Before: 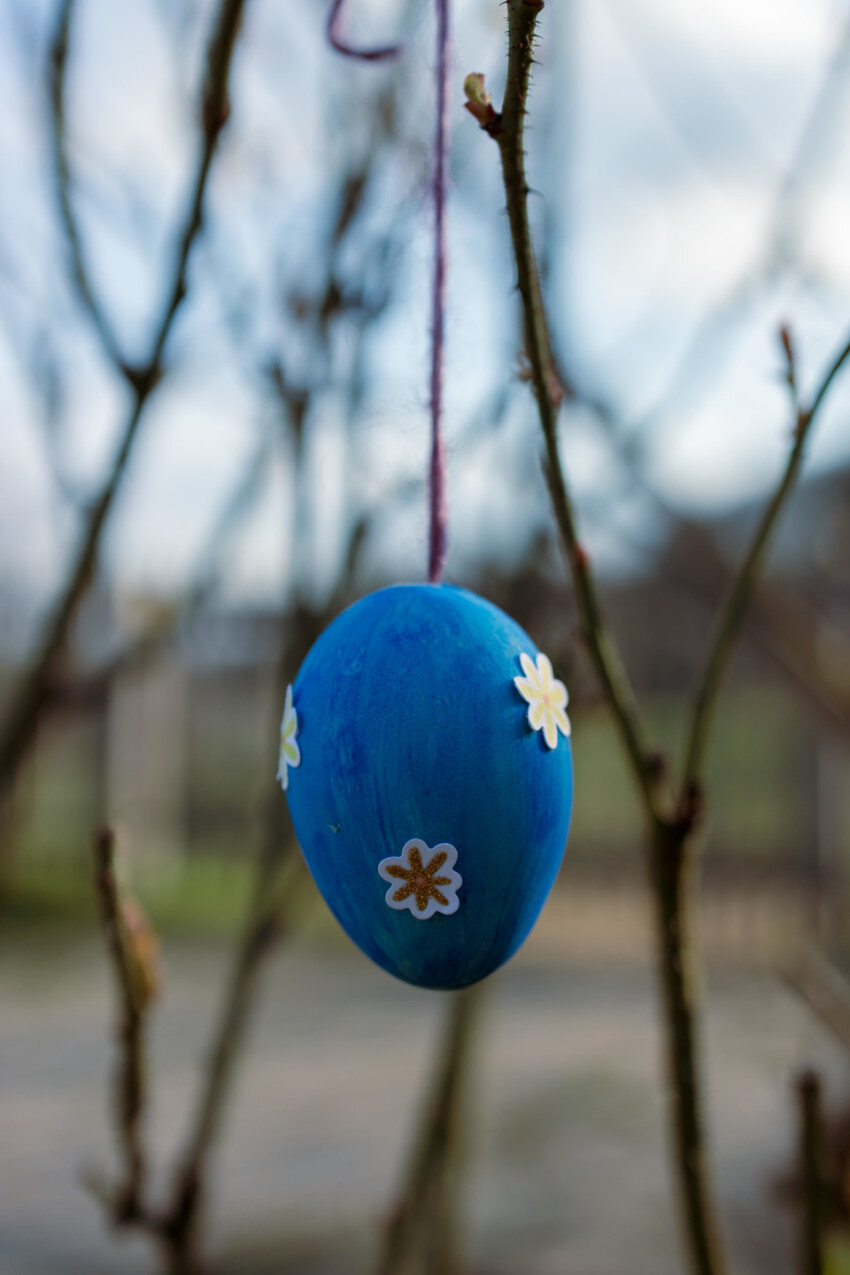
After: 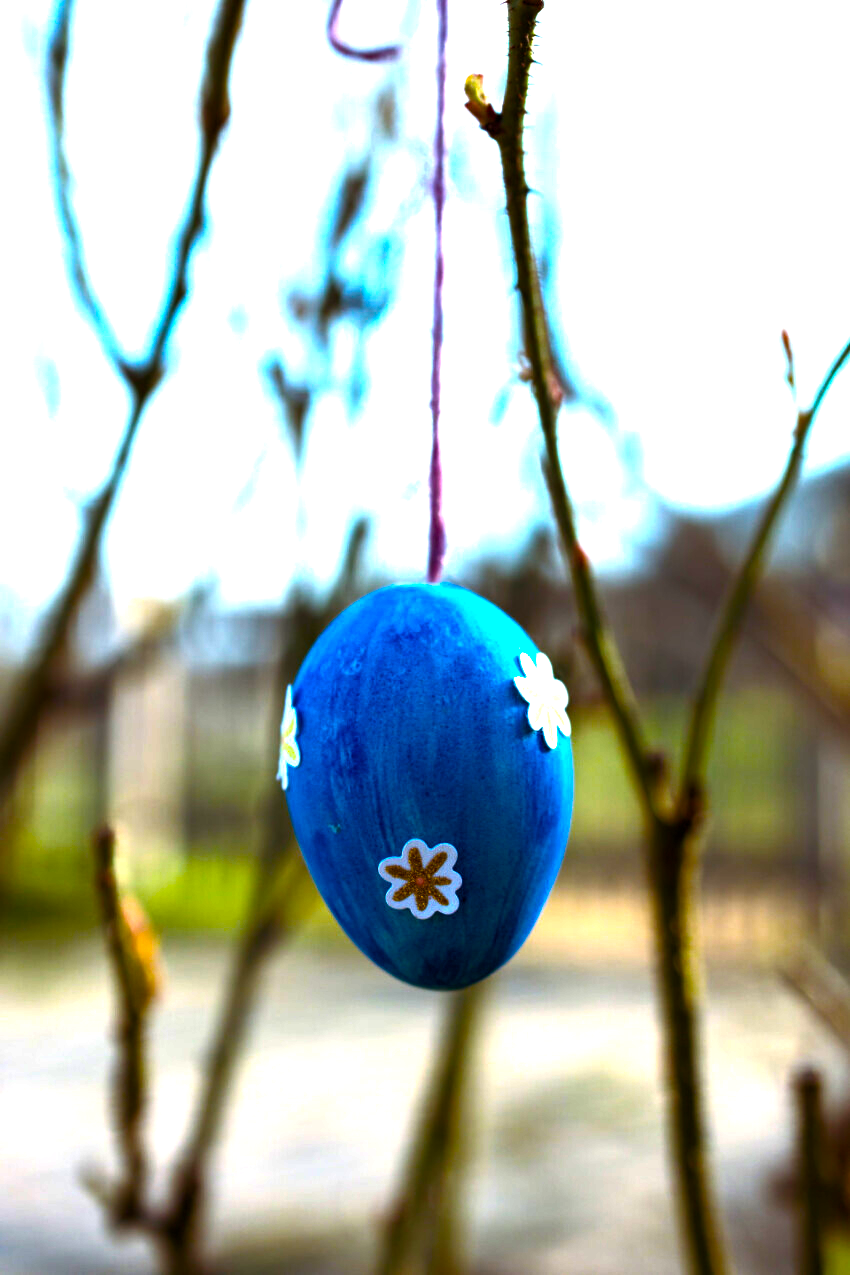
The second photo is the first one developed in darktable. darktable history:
color balance rgb: linear chroma grading › global chroma 15.243%, perceptual saturation grading › global saturation 37.319%, perceptual saturation grading › shadows 35.453%, perceptual brilliance grading › global brilliance 29.198%, perceptual brilliance grading › highlights 50.224%, perceptual brilliance grading › mid-tones 49.861%, perceptual brilliance grading › shadows -22.033%, global vibrance 6.074%
